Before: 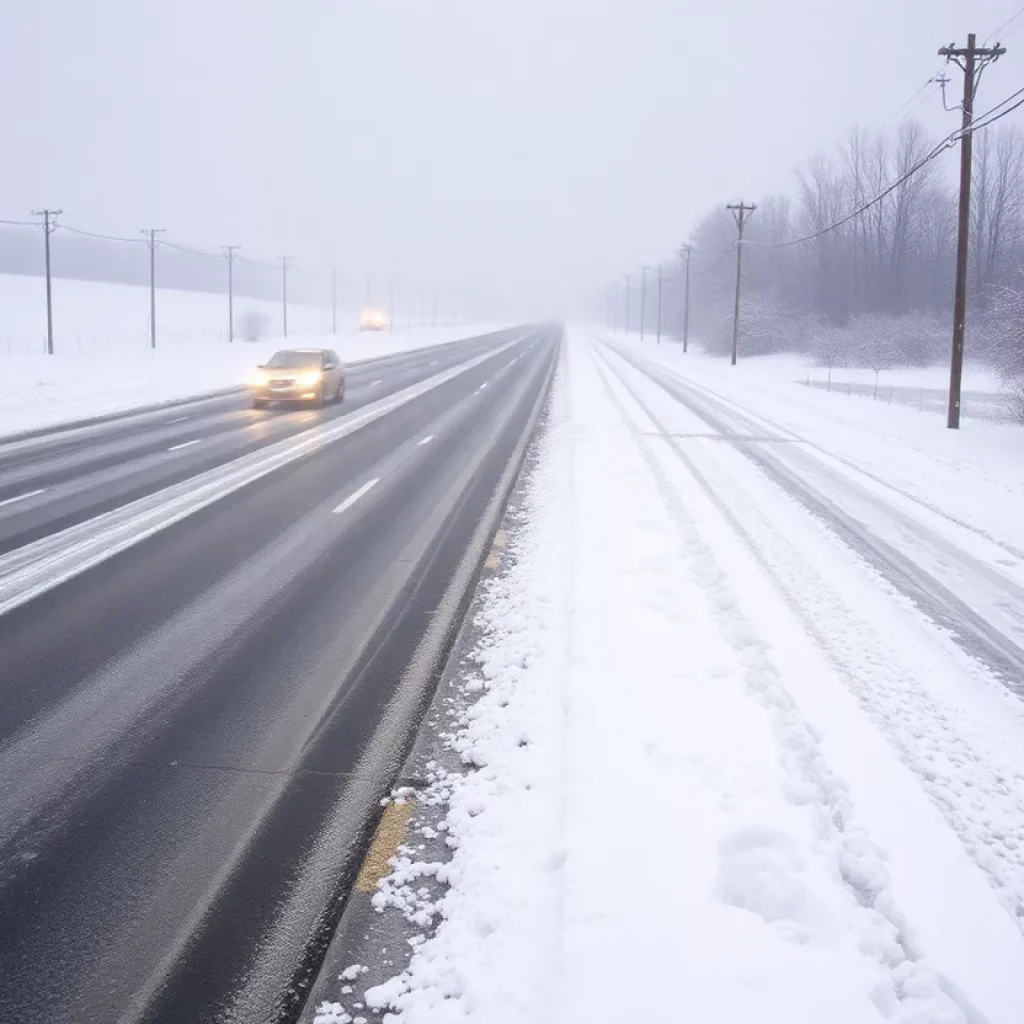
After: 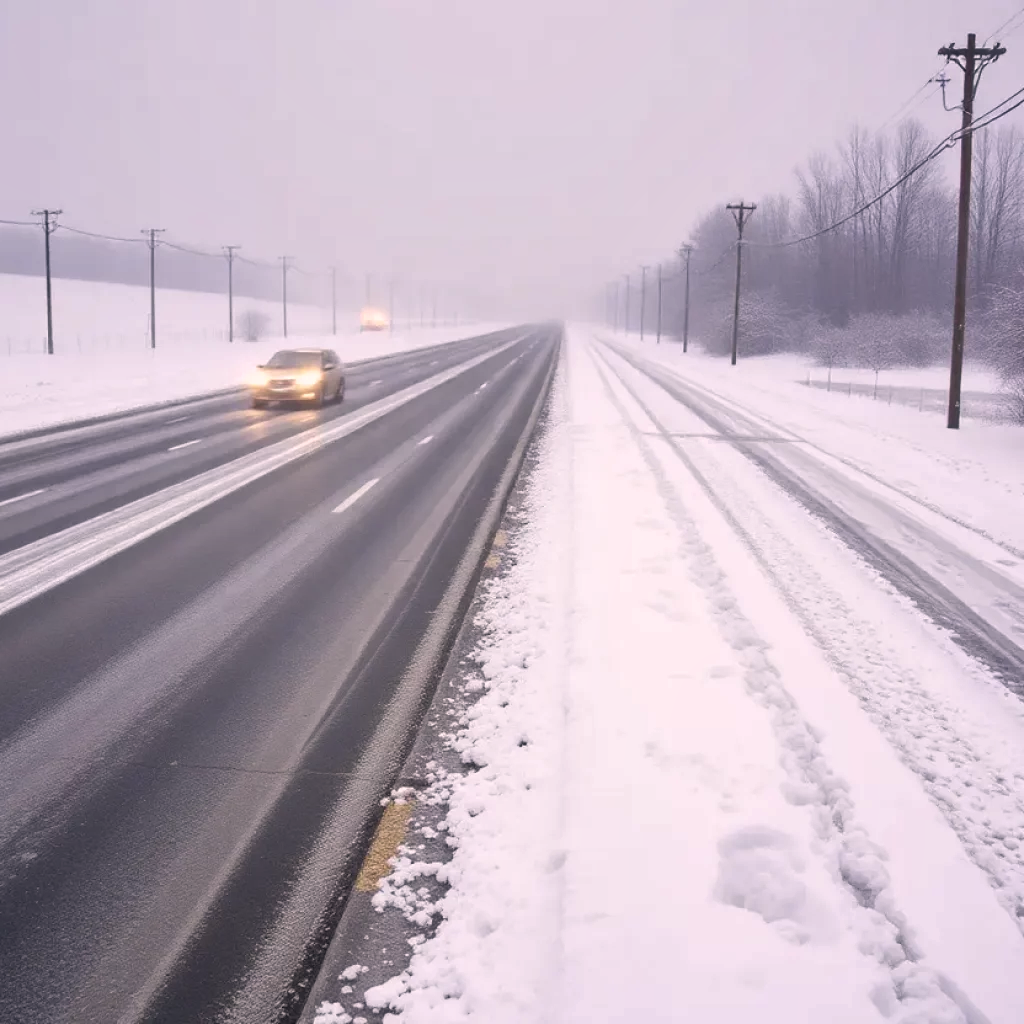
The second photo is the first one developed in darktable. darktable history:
shadows and highlights: soften with gaussian
color correction: highlights a* 7.64, highlights b* 4.31
